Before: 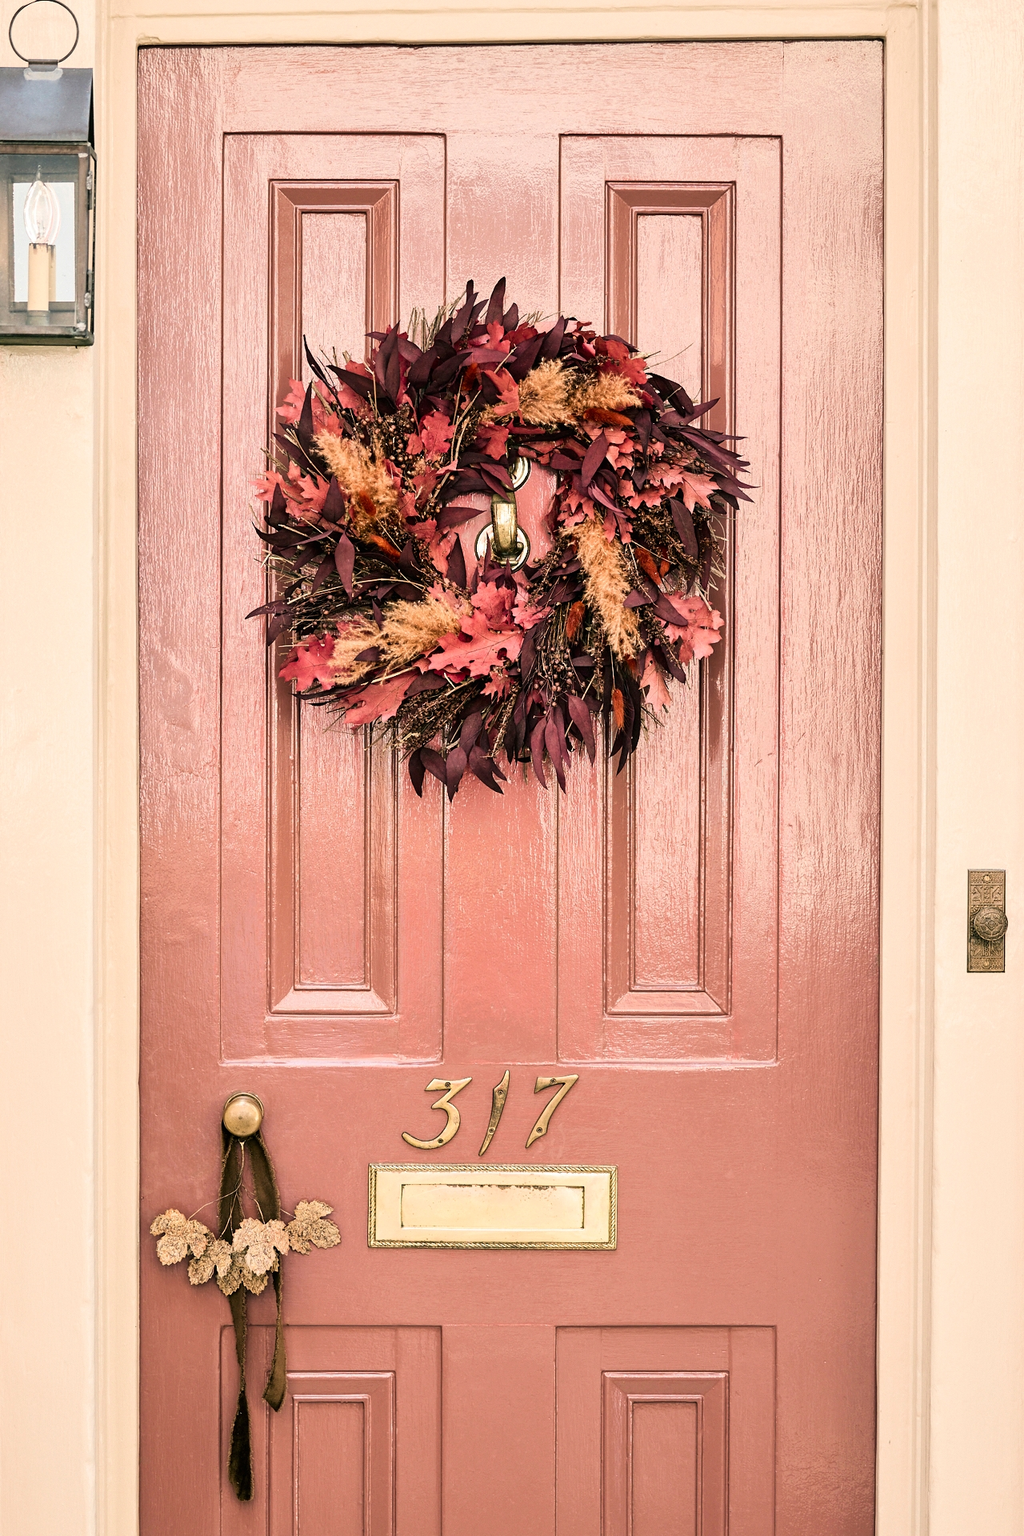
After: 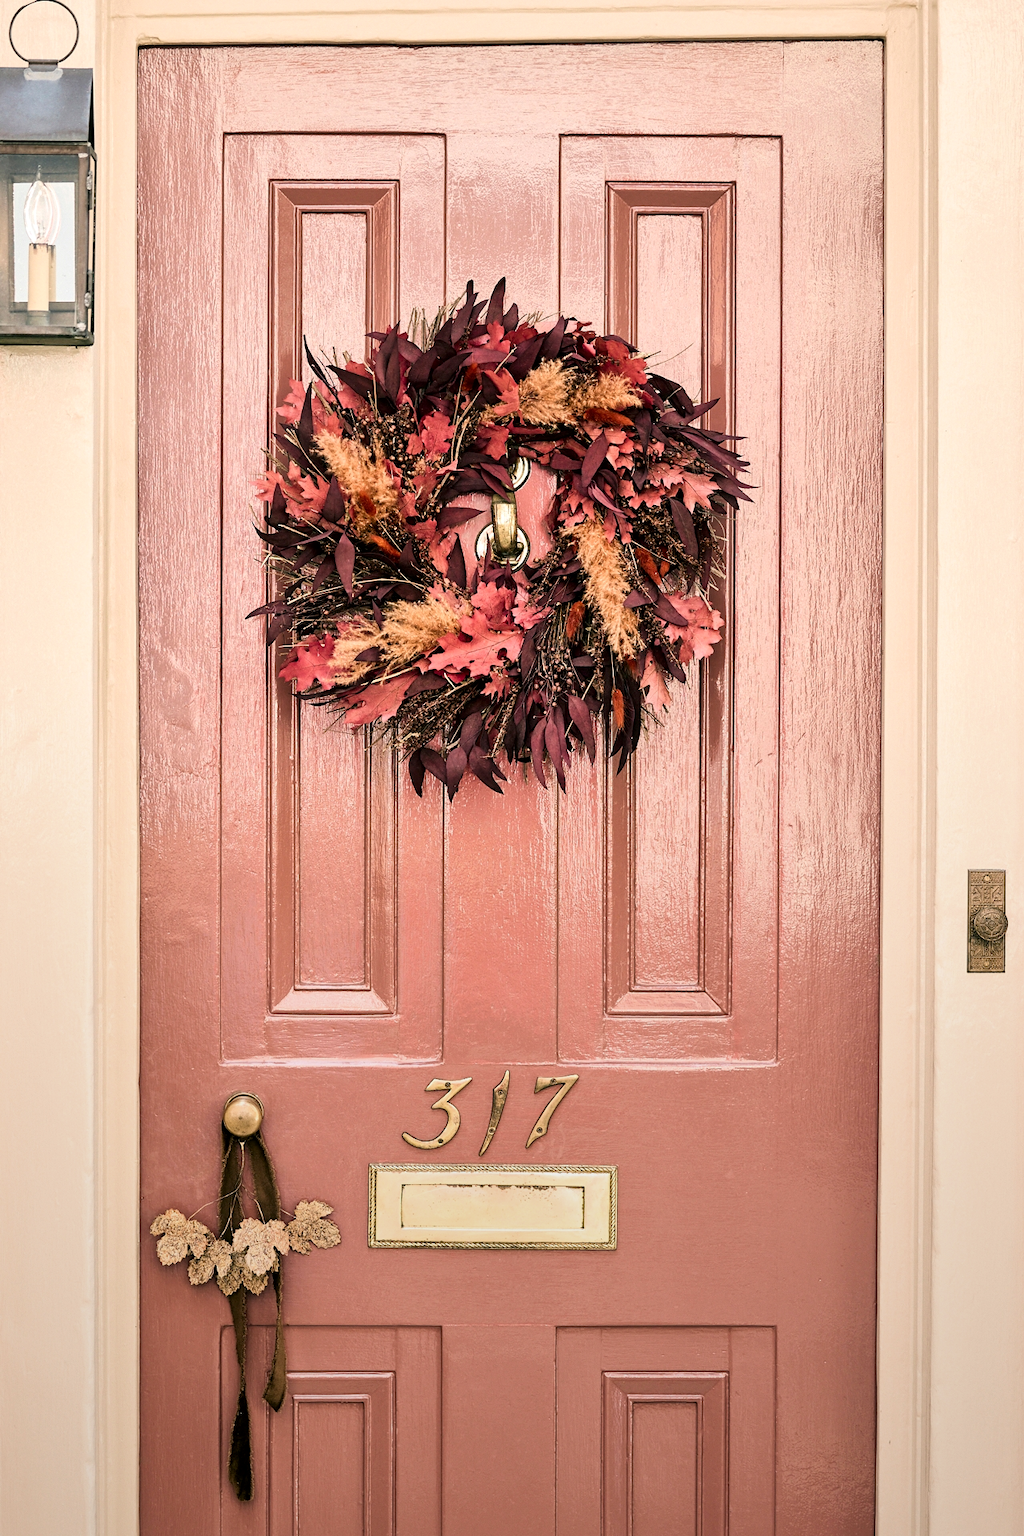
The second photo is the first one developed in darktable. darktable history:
color correction: highlights a* 0.003, highlights b* -0.283
graduated density: rotation -180°, offset 27.42
local contrast: mode bilateral grid, contrast 20, coarseness 50, detail 120%, midtone range 0.2
